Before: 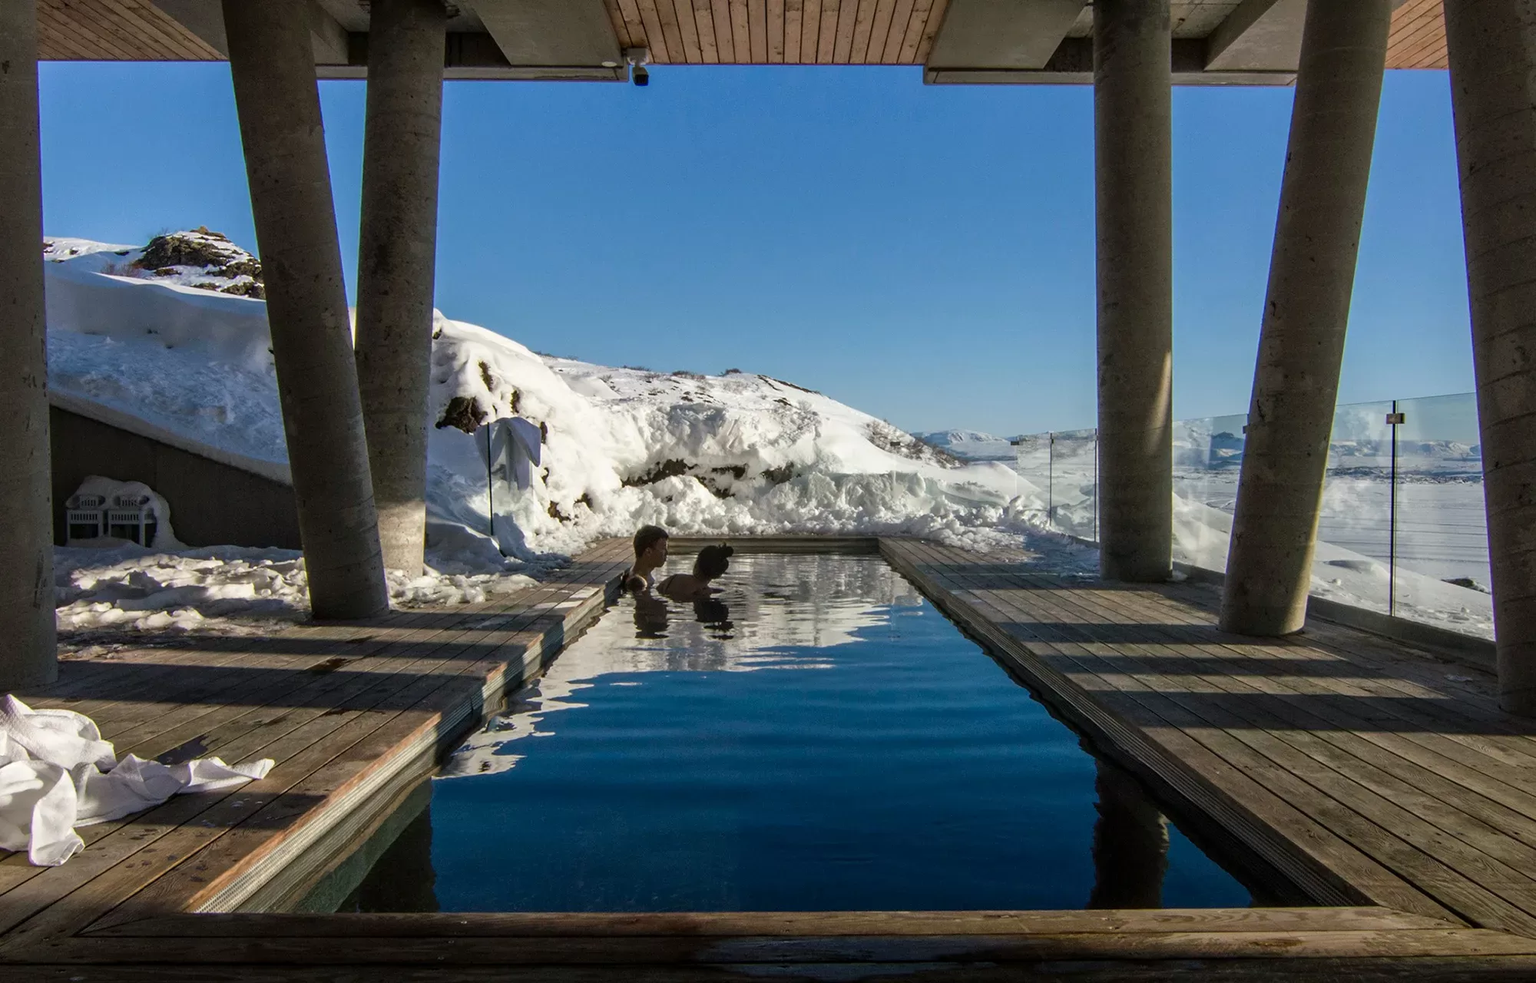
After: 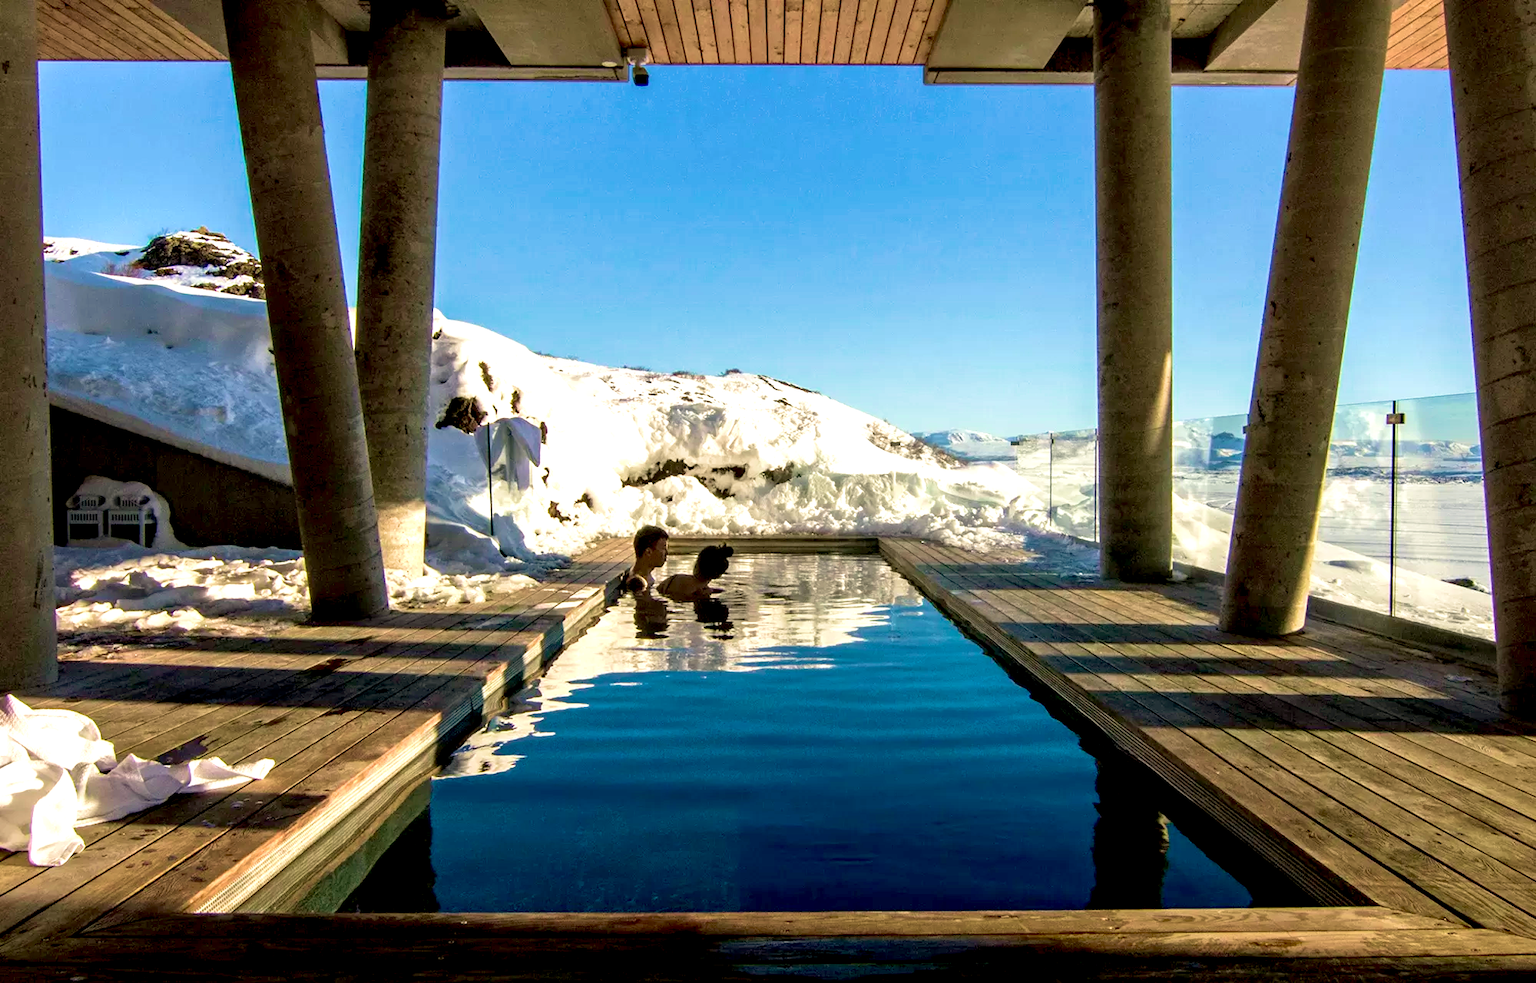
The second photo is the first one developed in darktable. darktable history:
exposure: black level correction 0.01, exposure 1 EV, compensate highlight preservation false
velvia: strength 50%
white balance: red 1.045, blue 0.932
